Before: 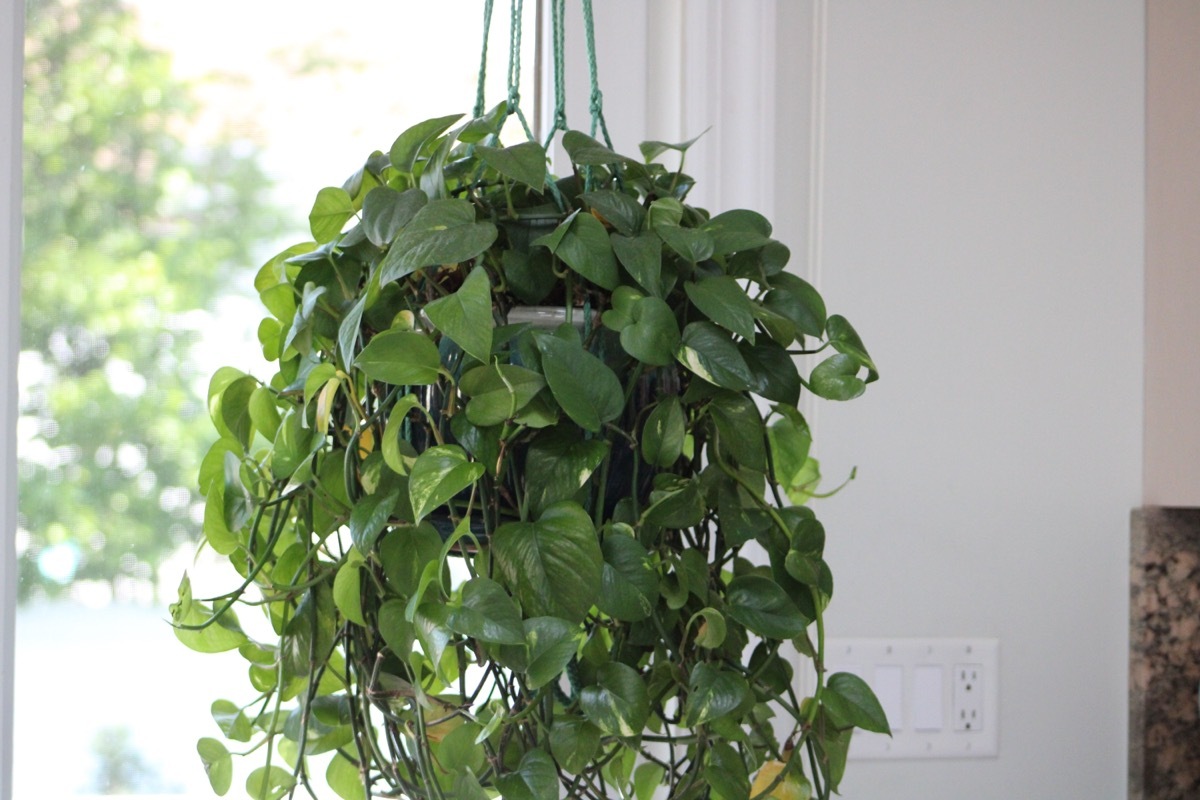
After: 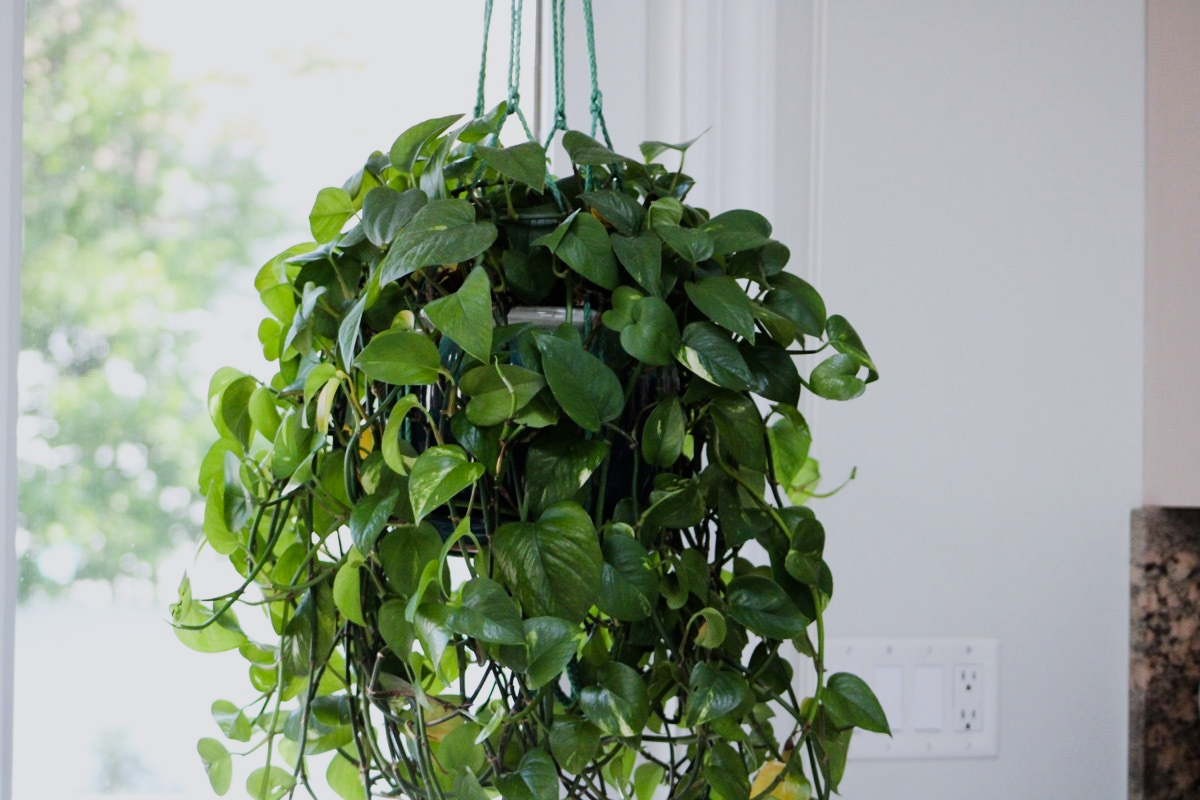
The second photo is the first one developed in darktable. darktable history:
white balance: red 0.976, blue 1.04
sigmoid: contrast 1.54, target black 0
